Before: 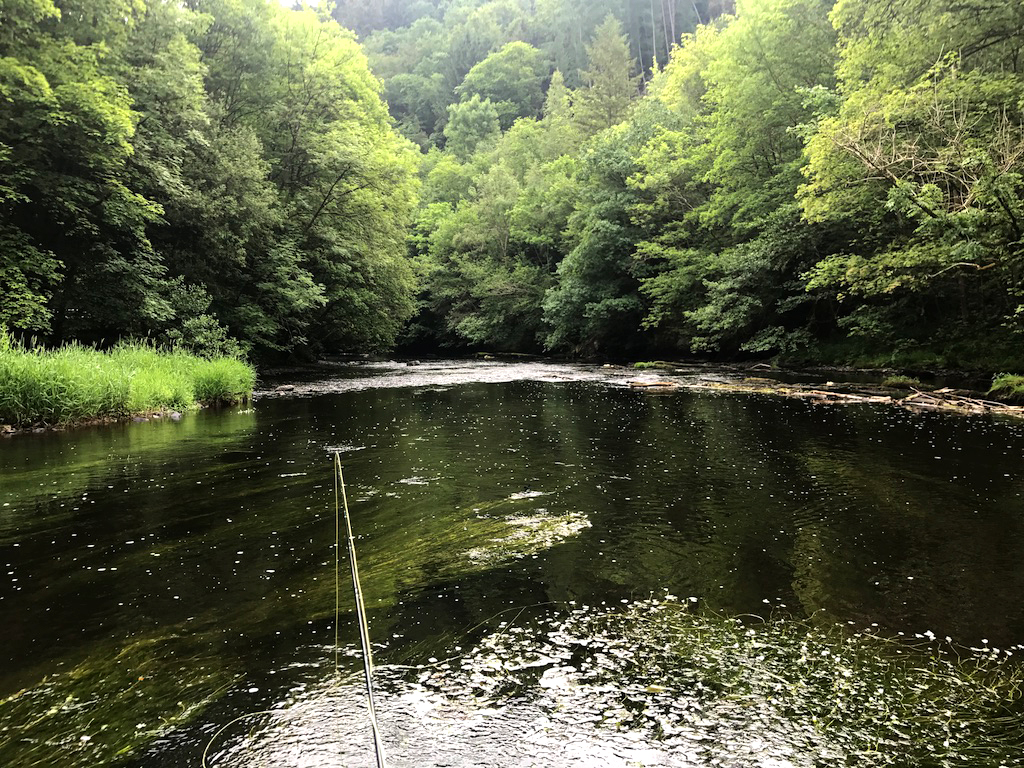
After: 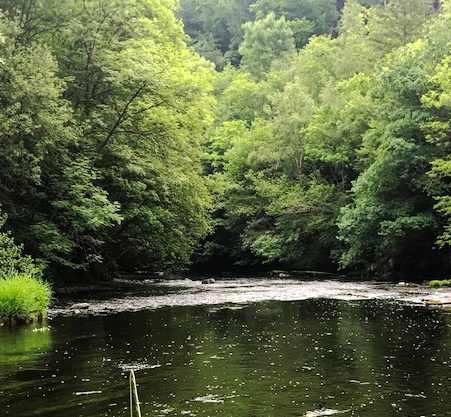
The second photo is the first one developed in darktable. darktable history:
crop: left 20.108%, top 10.804%, right 35.794%, bottom 34.893%
tone curve: curves: ch0 [(0, 0) (0.126, 0.086) (0.338, 0.307) (0.494, 0.531) (0.703, 0.762) (1, 1)]; ch1 [(0, 0) (0.346, 0.324) (0.45, 0.426) (0.5, 0.5) (0.522, 0.517) (0.55, 0.578) (1, 1)]; ch2 [(0, 0) (0.44, 0.424) (0.501, 0.499) (0.554, 0.554) (0.622, 0.667) (0.707, 0.746) (1, 1)], preserve colors none
shadows and highlights: on, module defaults
